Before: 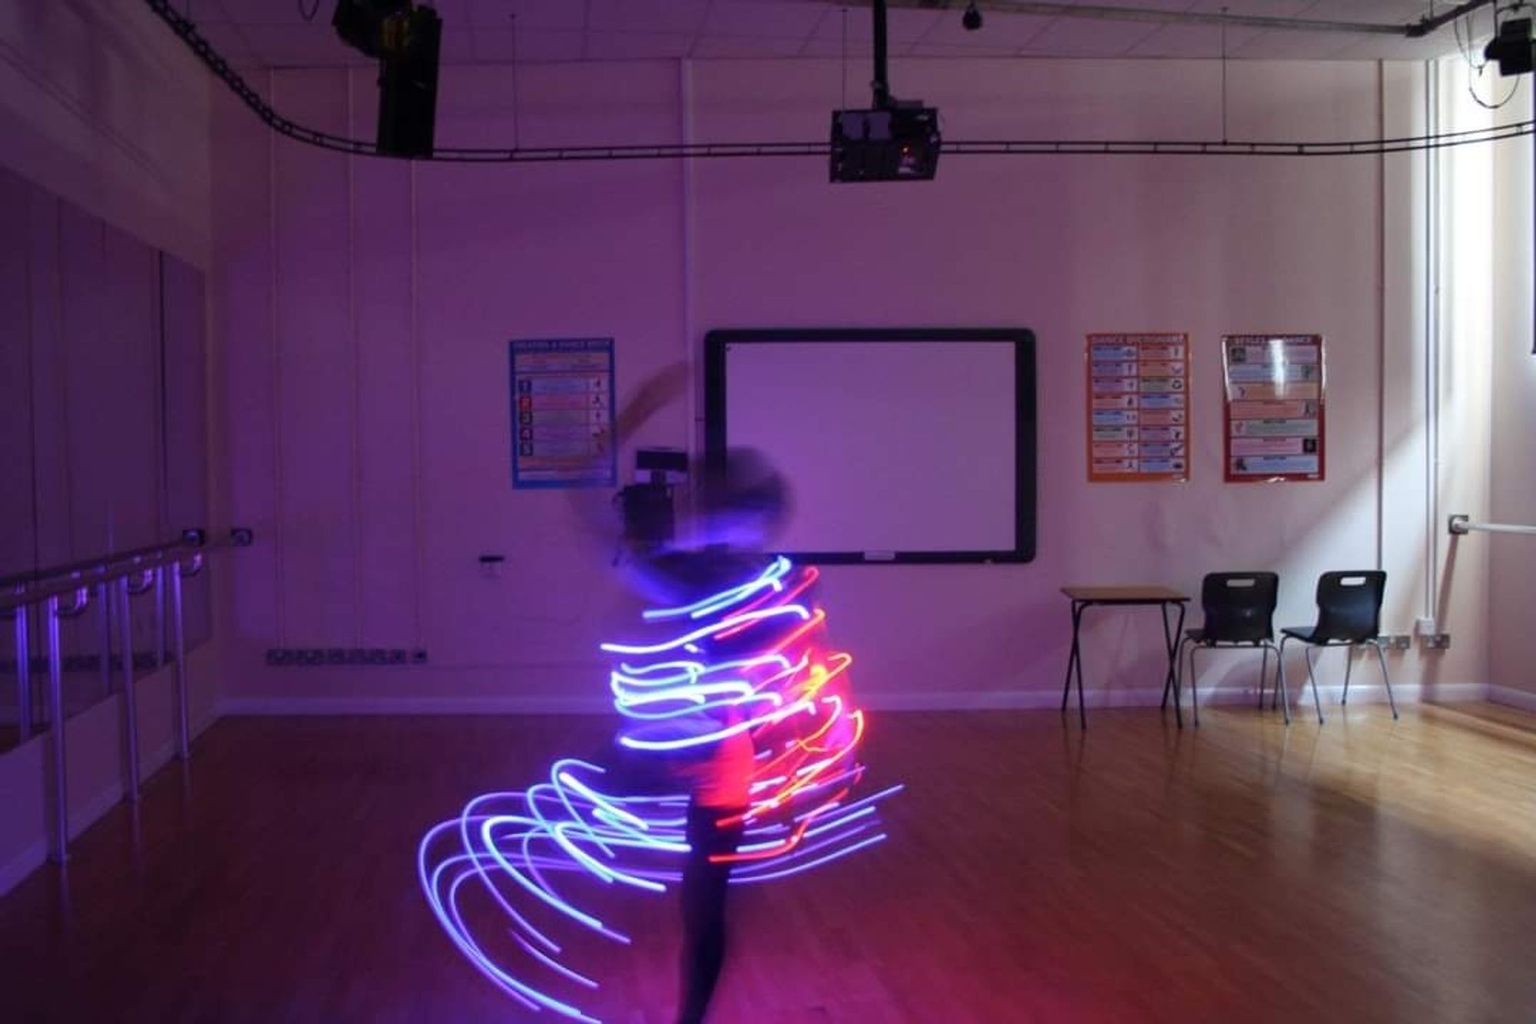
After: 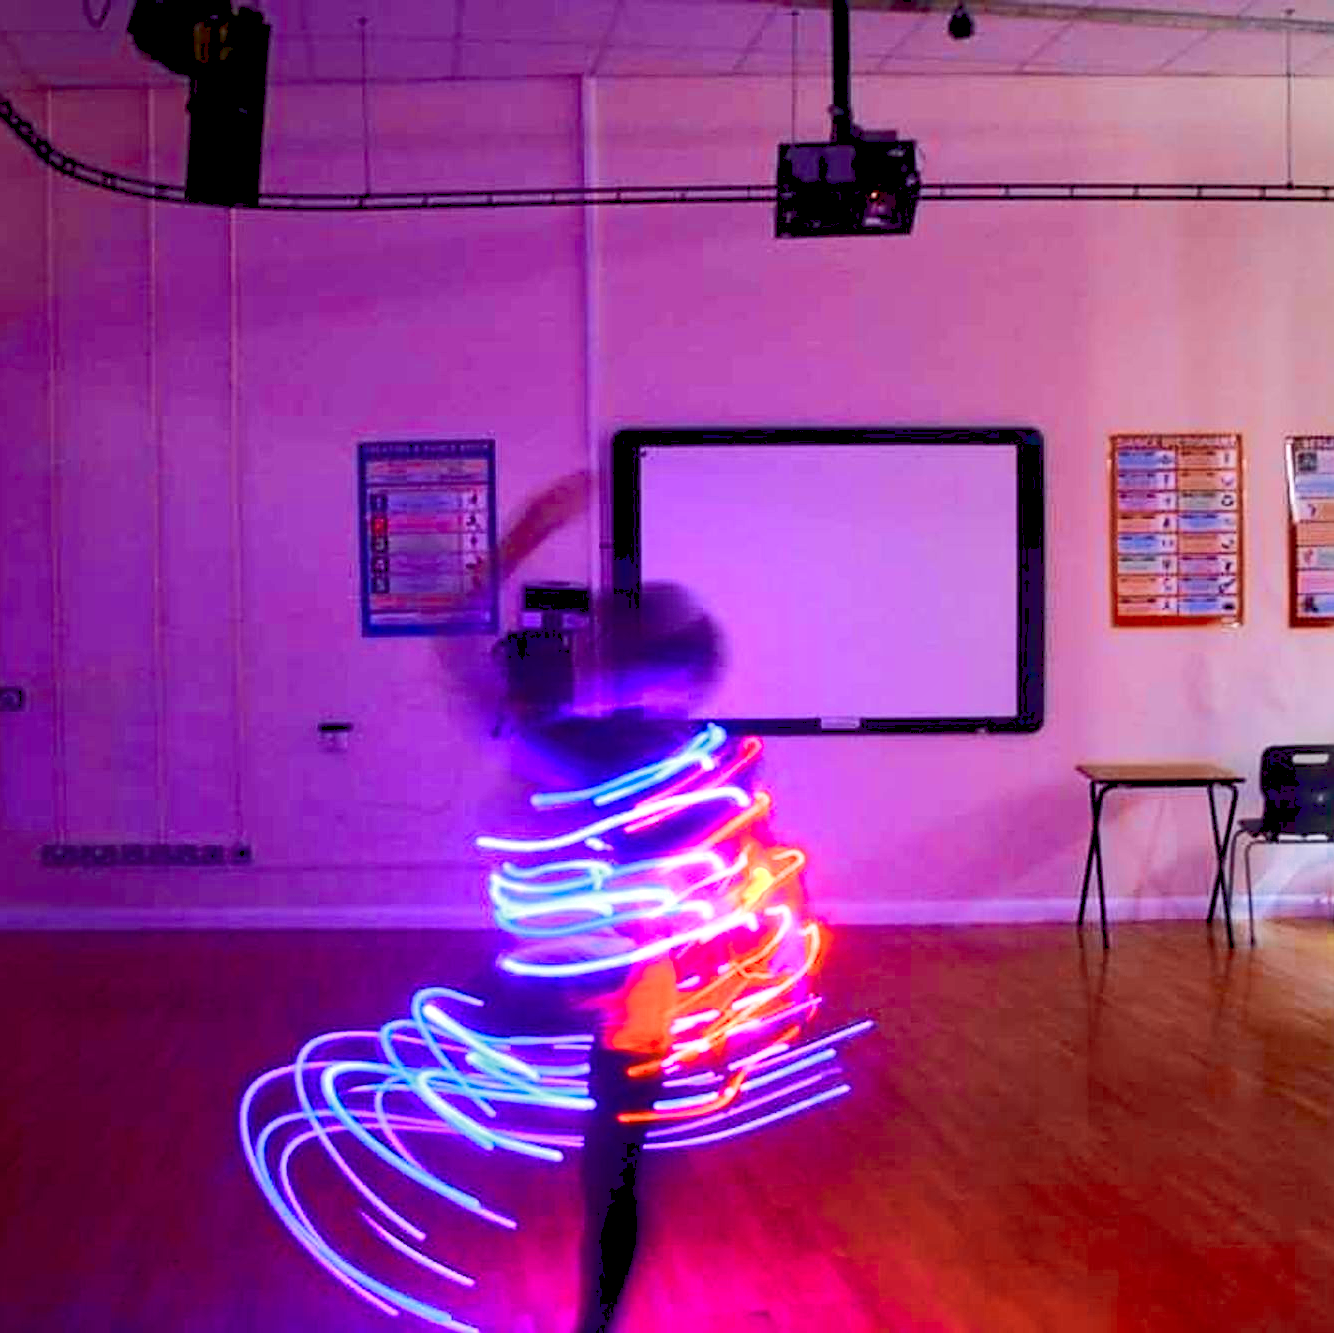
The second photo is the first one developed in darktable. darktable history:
contrast brightness saturation: contrast 0.087, saturation 0.268
color zones: curves: ch0 [(0, 0.5) (0.125, 0.4) (0.25, 0.5) (0.375, 0.4) (0.5, 0.4) (0.625, 0.35) (0.75, 0.35) (0.875, 0.5)]; ch1 [(0, 0.35) (0.125, 0.45) (0.25, 0.35) (0.375, 0.35) (0.5, 0.35) (0.625, 0.35) (0.75, 0.45) (0.875, 0.35)]; ch2 [(0, 0.6) (0.125, 0.5) (0.25, 0.5) (0.375, 0.6) (0.5, 0.6) (0.625, 0.5) (0.75, 0.5) (0.875, 0.5)]
crop and rotate: left 15.266%, right 18.01%
sharpen: on, module defaults
color balance rgb: shadows lift › hue 86.66°, global offset › luminance -0.505%, perceptual saturation grading › global saturation 20%, perceptual saturation grading › highlights -25.501%, perceptual saturation grading › shadows 25.202%, perceptual brilliance grading › global brilliance 12.384%, global vibrance 20%
tone equalizer: on, module defaults
base curve: curves: ch0 [(0, 0.007) (0.028, 0.063) (0.121, 0.311) (0.46, 0.743) (0.859, 0.957) (1, 1)]
